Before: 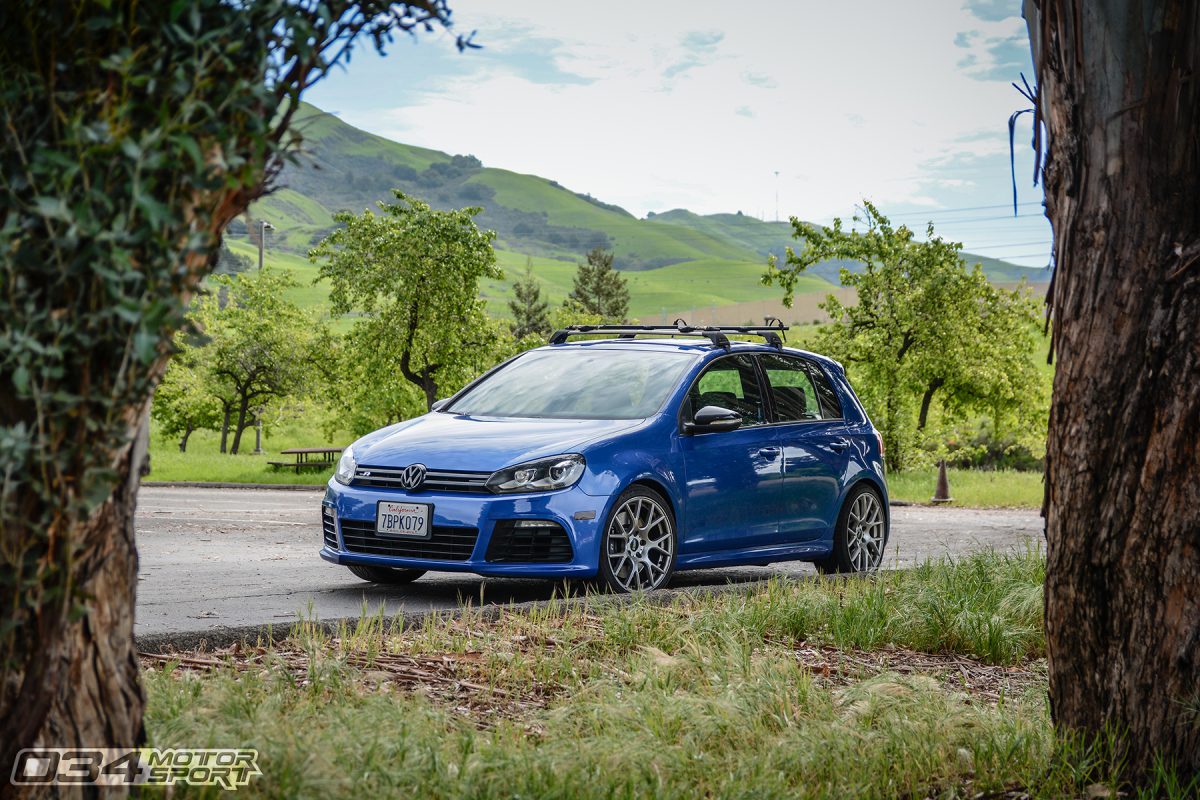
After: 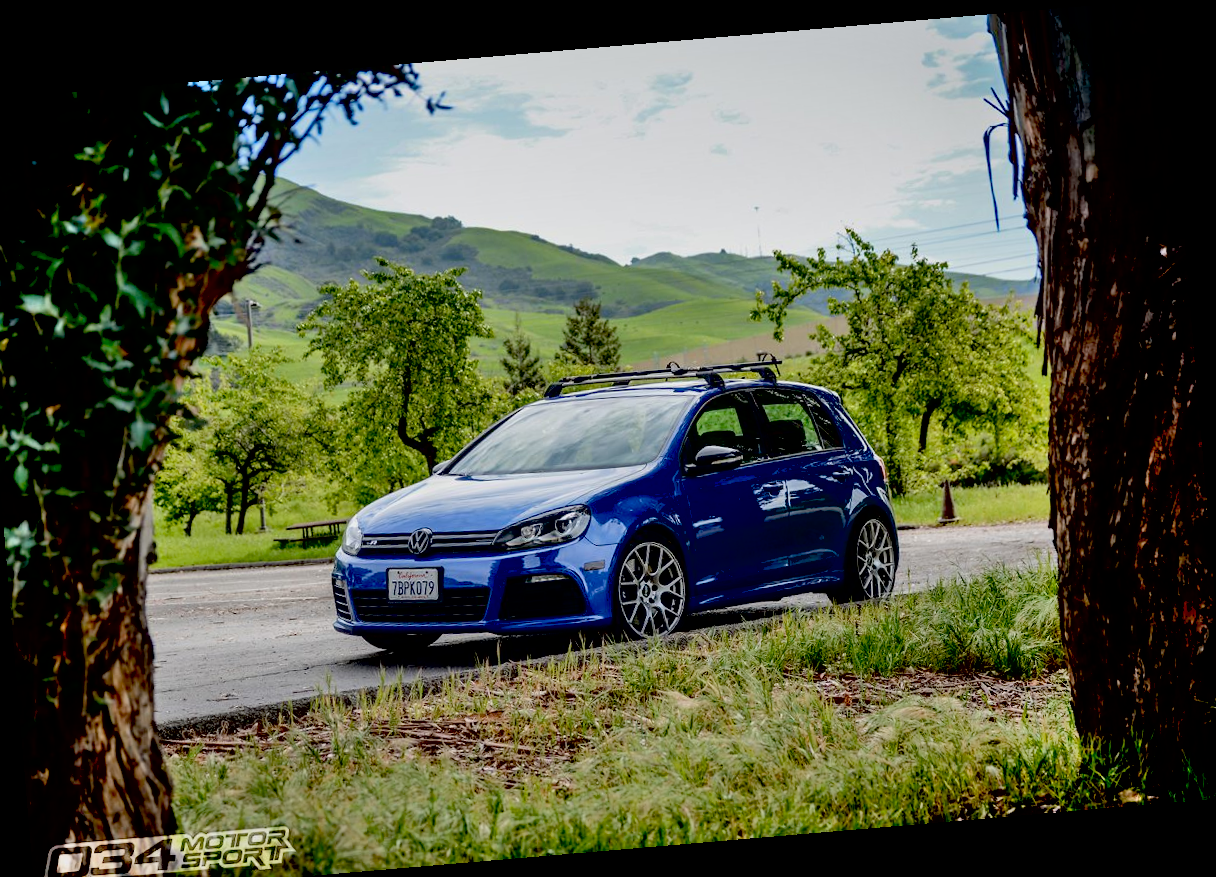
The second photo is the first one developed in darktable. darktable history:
shadows and highlights: low approximation 0.01, soften with gaussian
rotate and perspective: rotation -4.86°, automatic cropping off
crop and rotate: left 2.536%, right 1.107%, bottom 2.246%
exposure: black level correction 0.046, exposure -0.228 EV, compensate highlight preservation false
